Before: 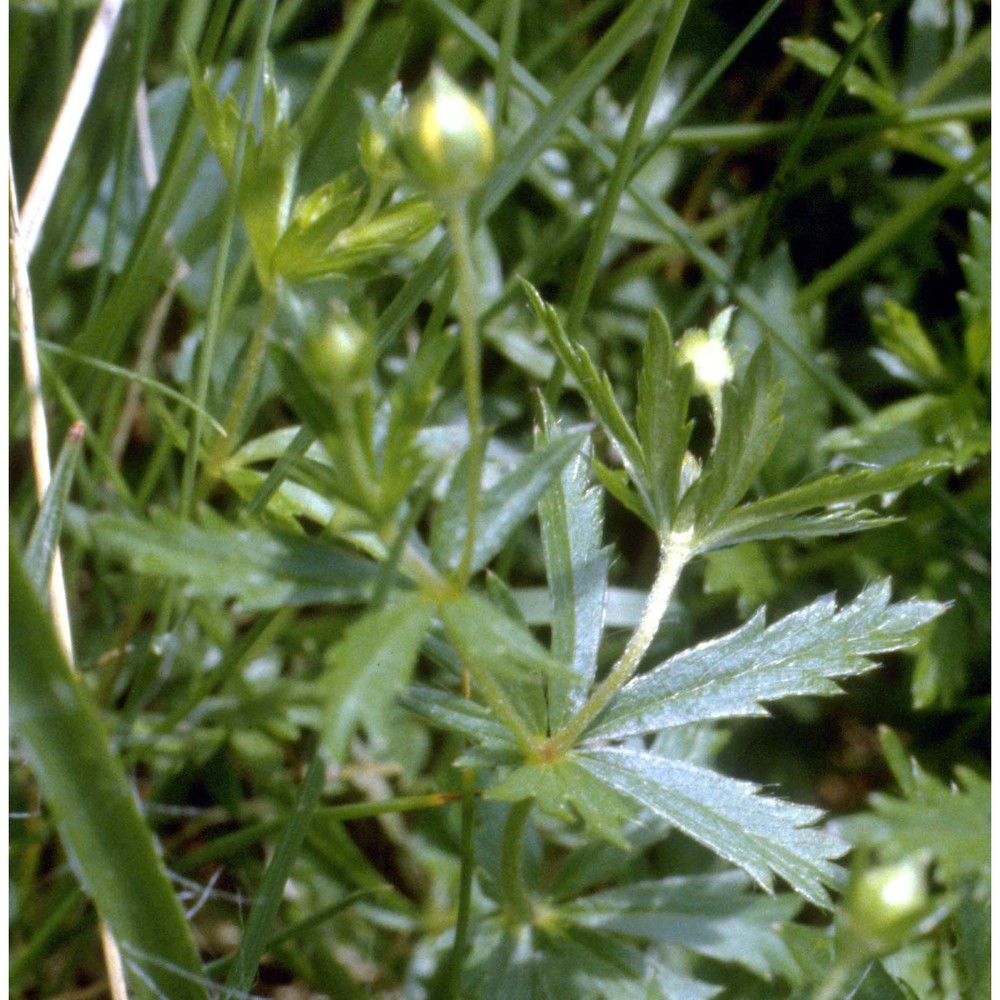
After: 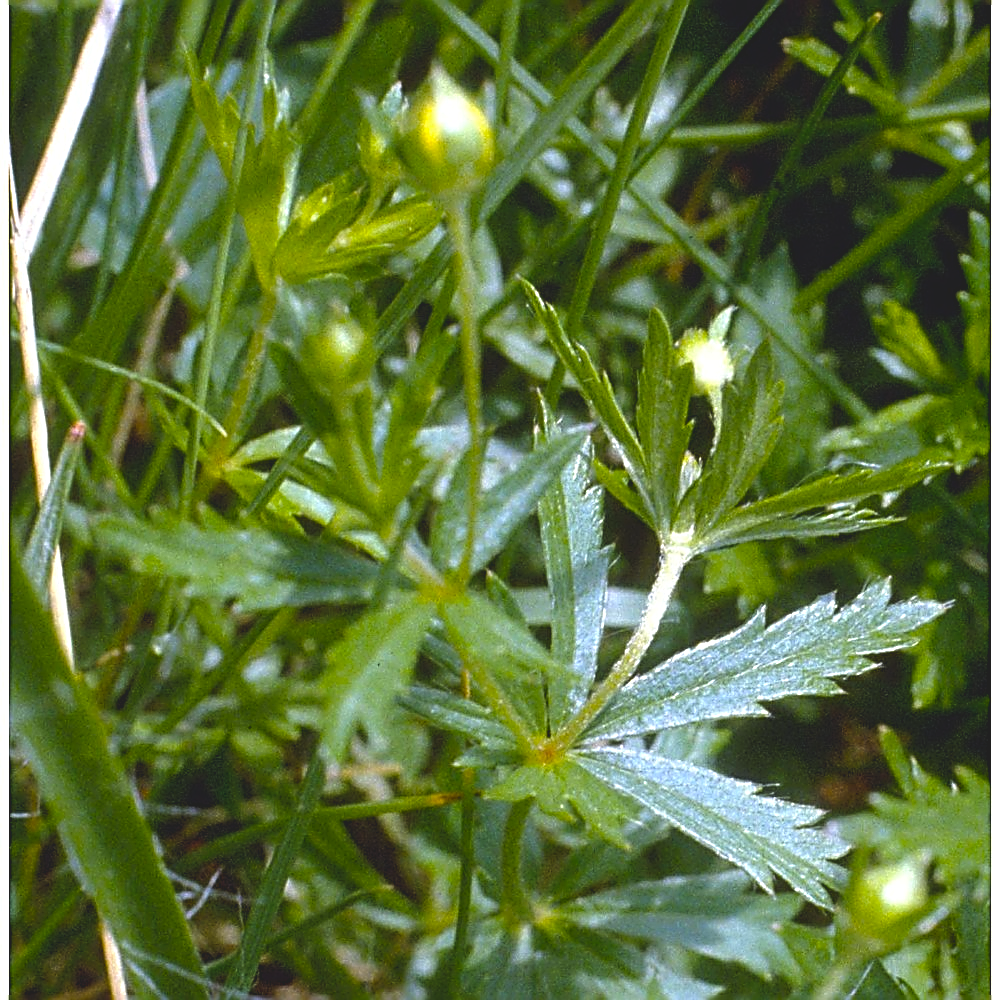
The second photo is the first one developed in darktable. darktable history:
color balance rgb: global offset › luminance 1.5%, perceptual saturation grading › global saturation 50.953%
sharpen: amount 1.999
